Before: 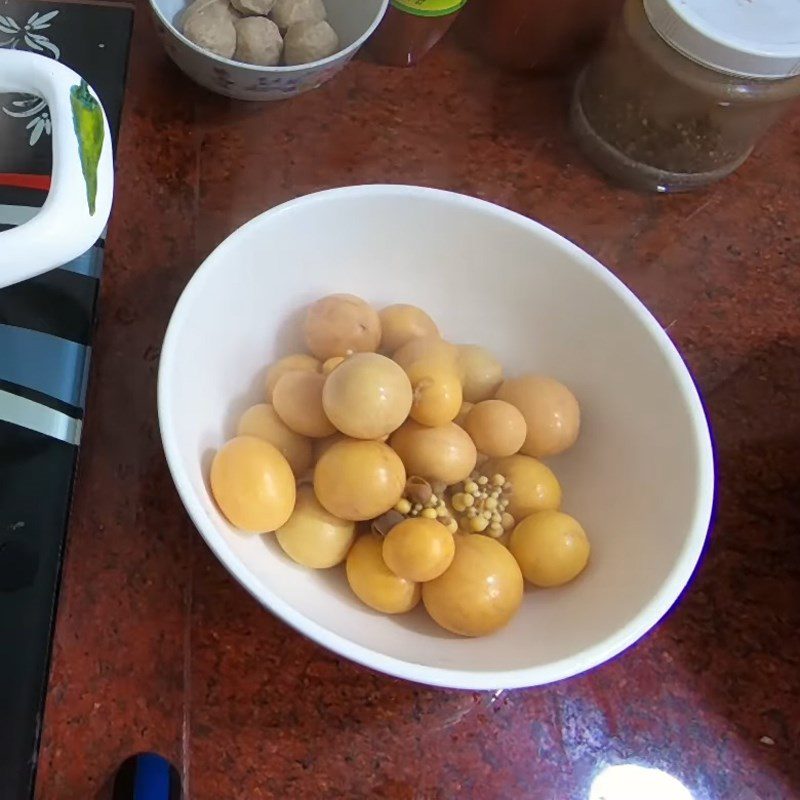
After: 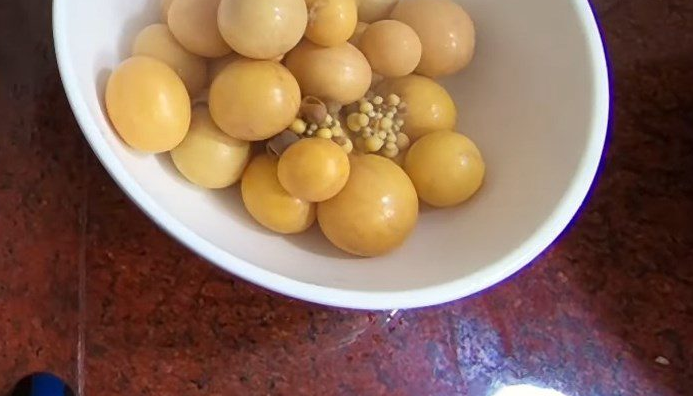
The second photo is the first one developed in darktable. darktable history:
crop and rotate: left 13.296%, top 47.625%, bottom 2.803%
